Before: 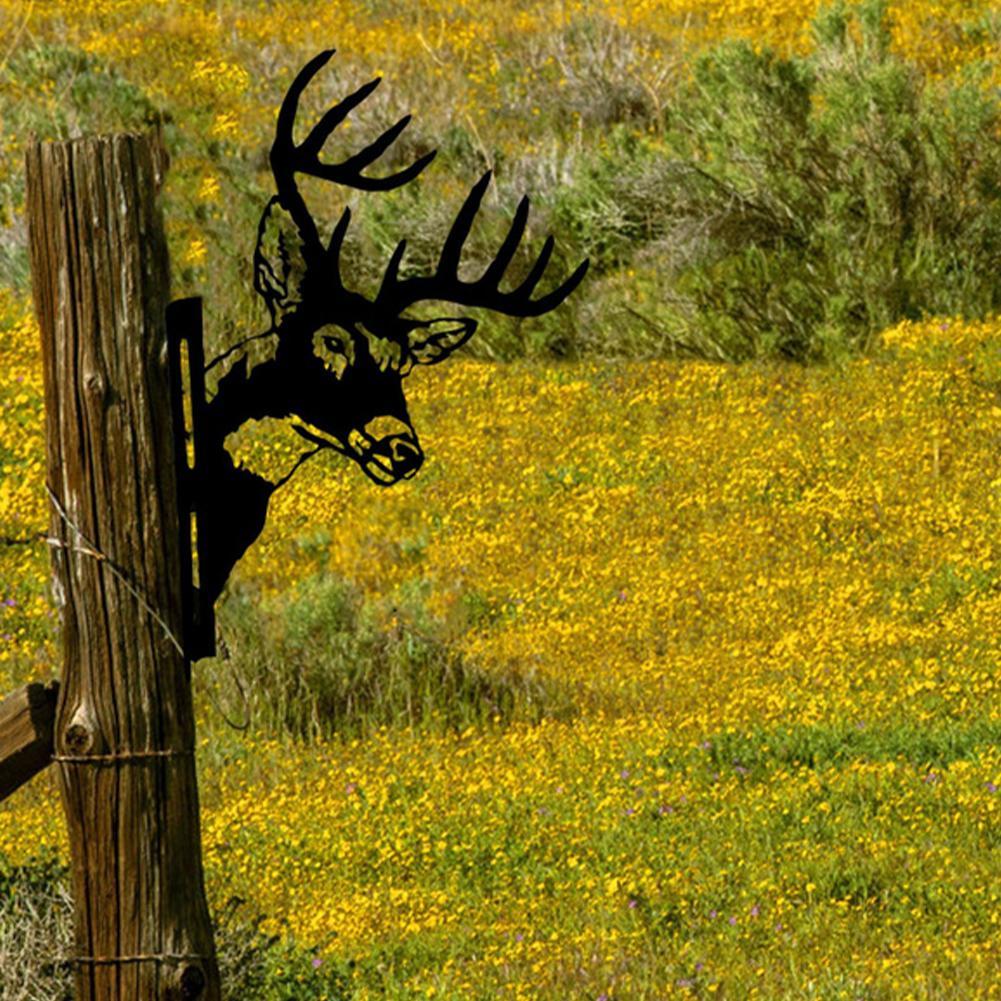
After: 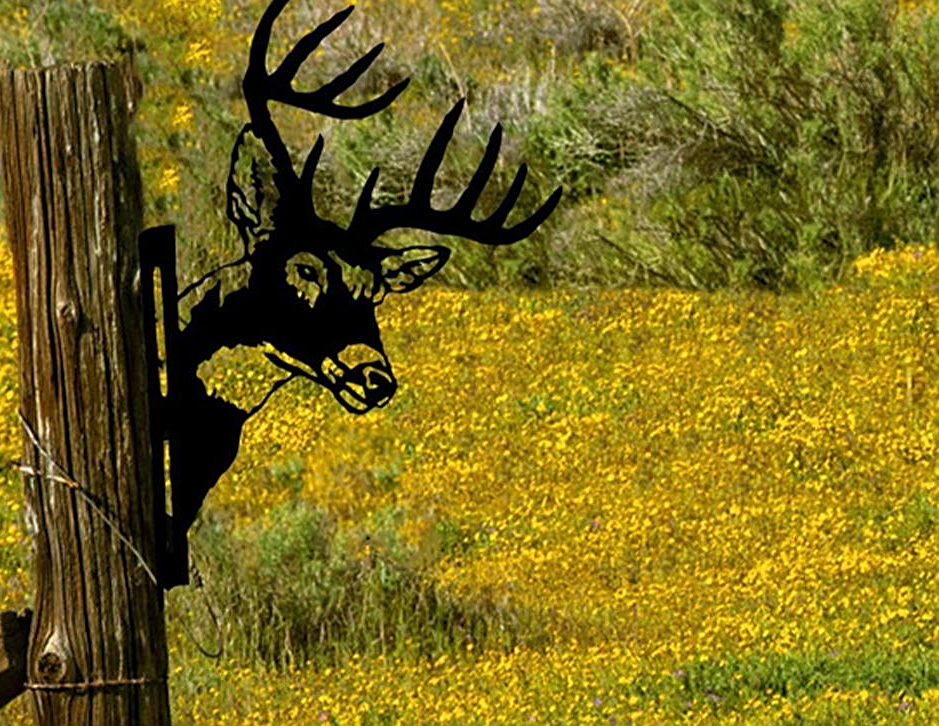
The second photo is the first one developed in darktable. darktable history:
sharpen: on, module defaults
crop: left 2.737%, top 7.287%, right 3.421%, bottom 20.179%
